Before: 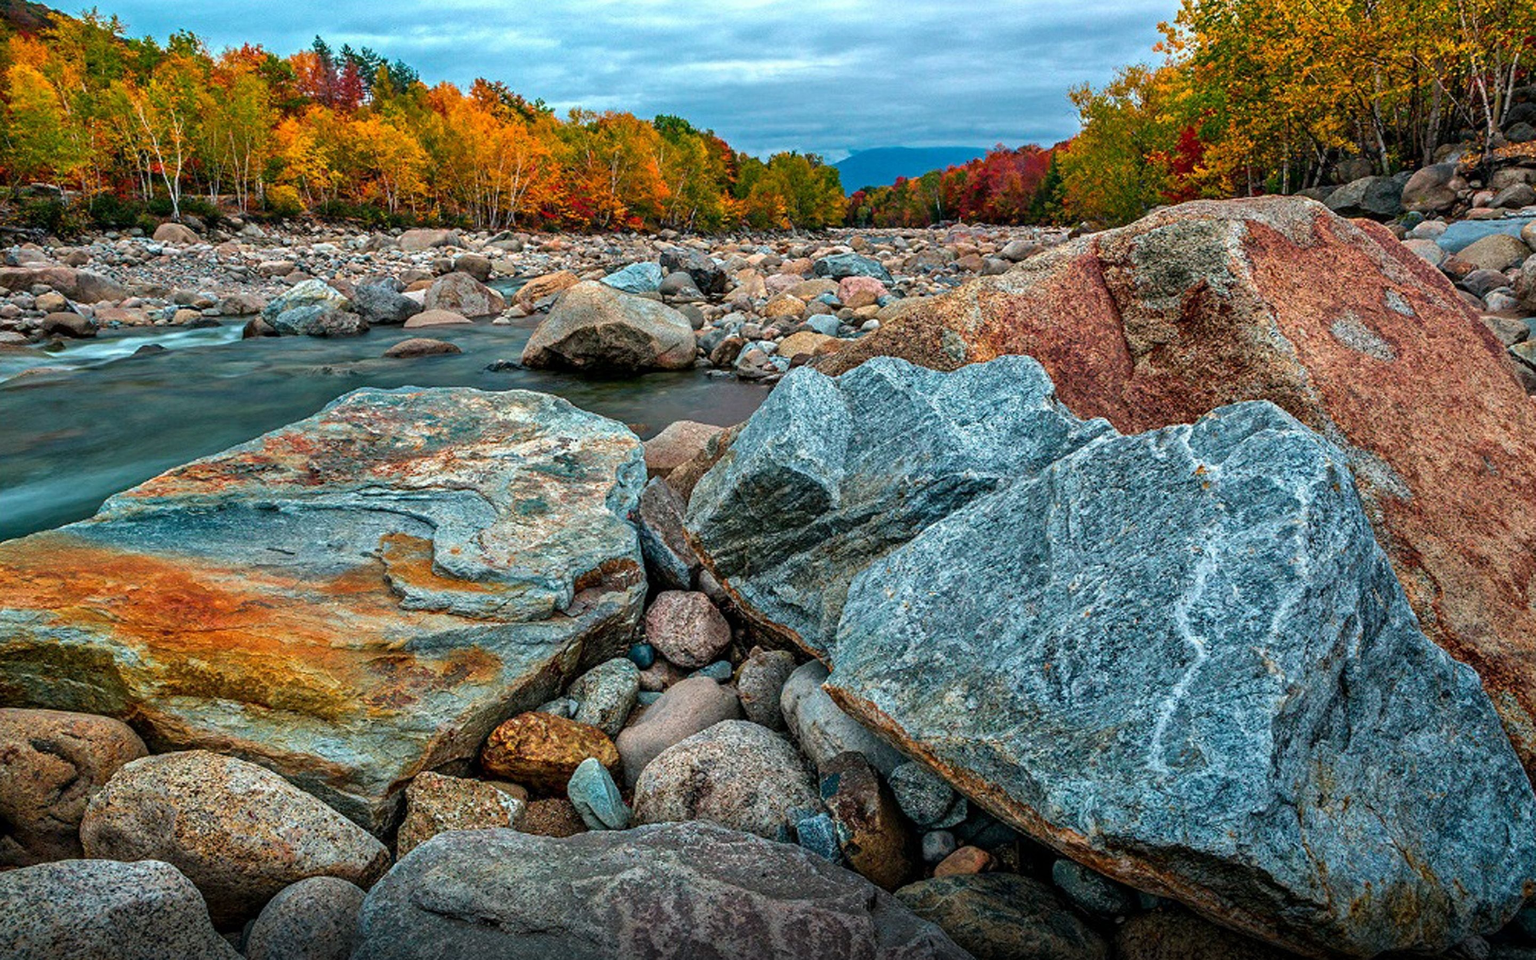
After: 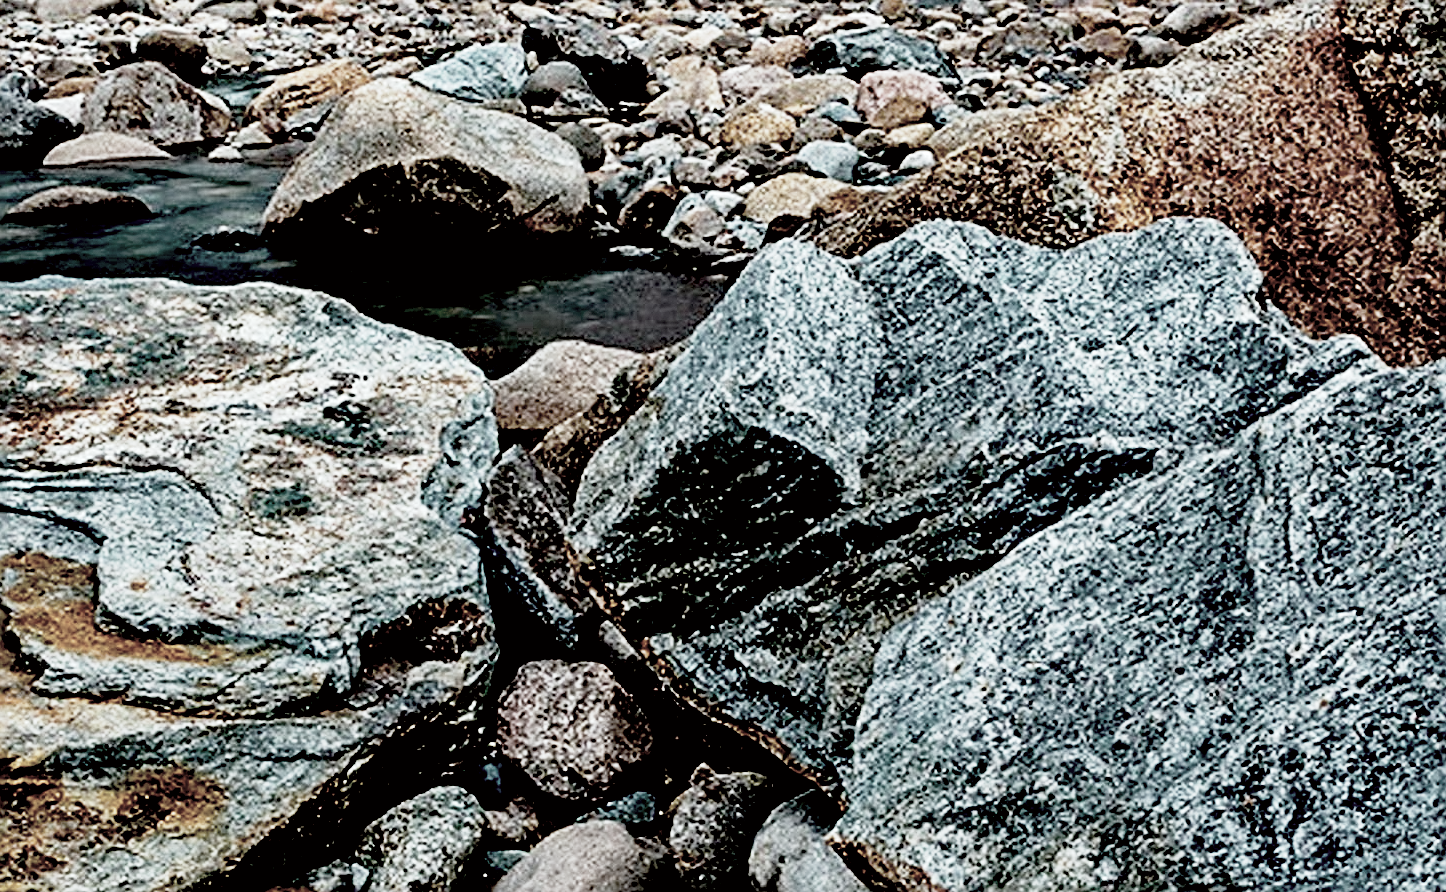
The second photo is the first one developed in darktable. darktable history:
sharpen: radius 2.766
contrast brightness saturation: saturation -0.064
base curve: curves: ch0 [(0, 0) (0.088, 0.125) (0.176, 0.251) (0.354, 0.501) (0.613, 0.749) (1, 0.877)], preserve colors none
color correction: highlights a* -2.71, highlights b* -1.99, shadows a* 2.28, shadows b* 2.75
exposure: black level correction 0.1, exposure -0.093 EV, compensate highlight preservation false
crop: left 24.835%, top 24.913%, right 24.956%, bottom 25.5%
color zones: curves: ch1 [(0, 0.153) (0.143, 0.15) (0.286, 0.151) (0.429, 0.152) (0.571, 0.152) (0.714, 0.151) (0.857, 0.151) (1, 0.153)]
tone equalizer: -8 EV -0.434 EV, -7 EV -0.415 EV, -6 EV -0.316 EV, -5 EV -0.24 EV, -3 EV 0.231 EV, -2 EV 0.342 EV, -1 EV 0.398 EV, +0 EV 0.427 EV
